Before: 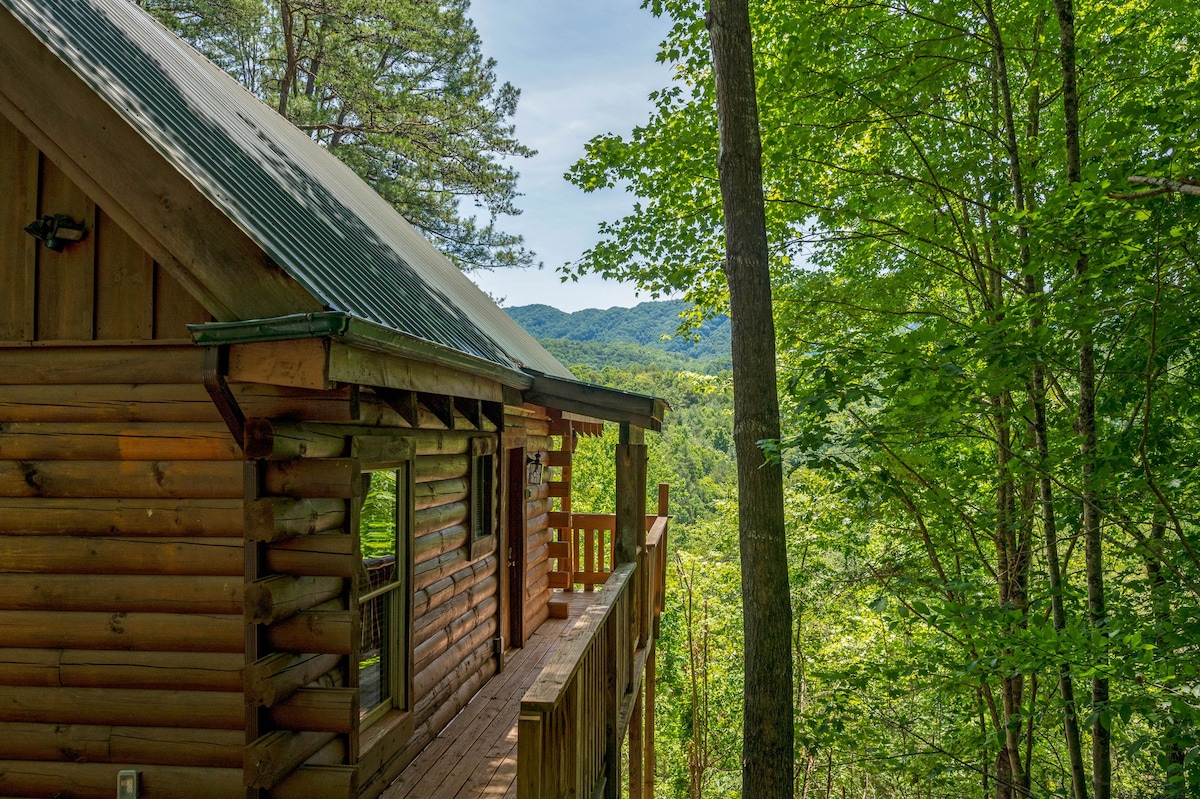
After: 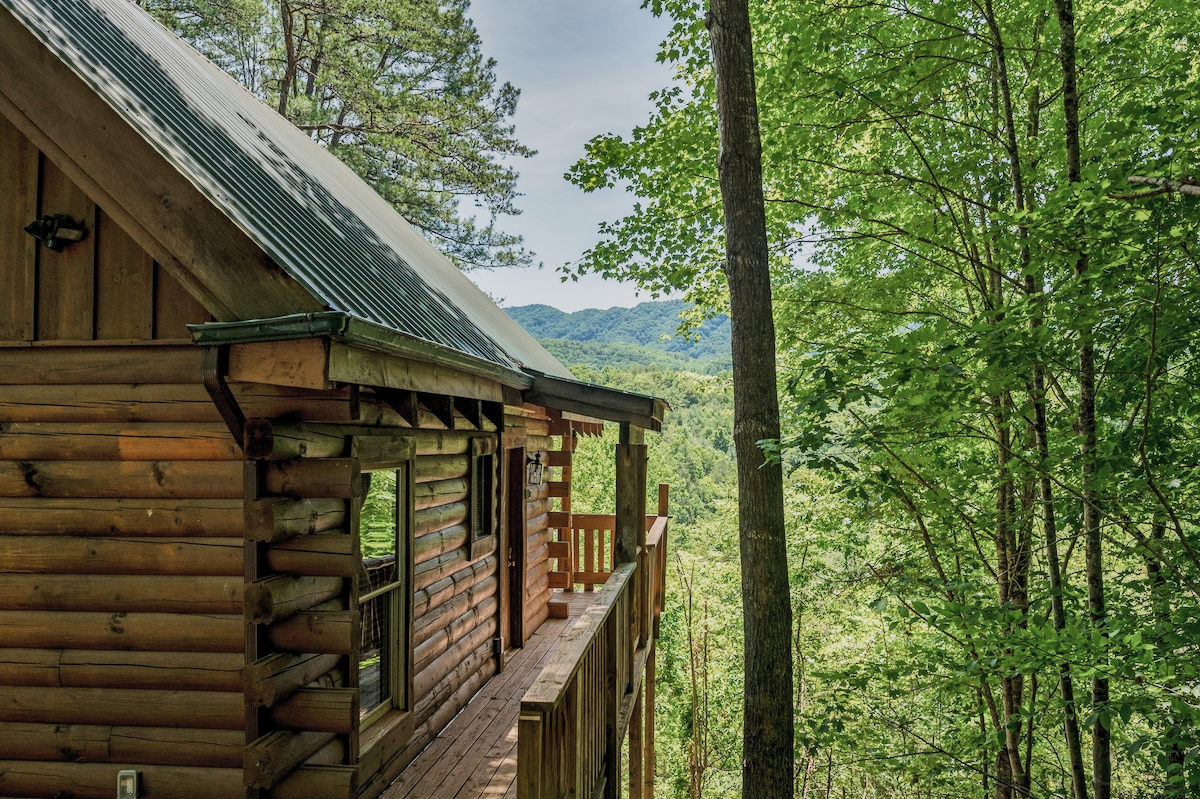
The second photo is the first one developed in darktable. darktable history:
contrast brightness saturation: contrast 0.112, saturation -0.152
shadows and highlights: shadows 20.82, highlights -82.84, soften with gaussian
filmic rgb: black relative exposure -7.65 EV, white relative exposure 4.56 EV, hardness 3.61, color science v5 (2021), contrast in shadows safe, contrast in highlights safe
exposure: exposure 0.515 EV, compensate exposure bias true, compensate highlight preservation false
